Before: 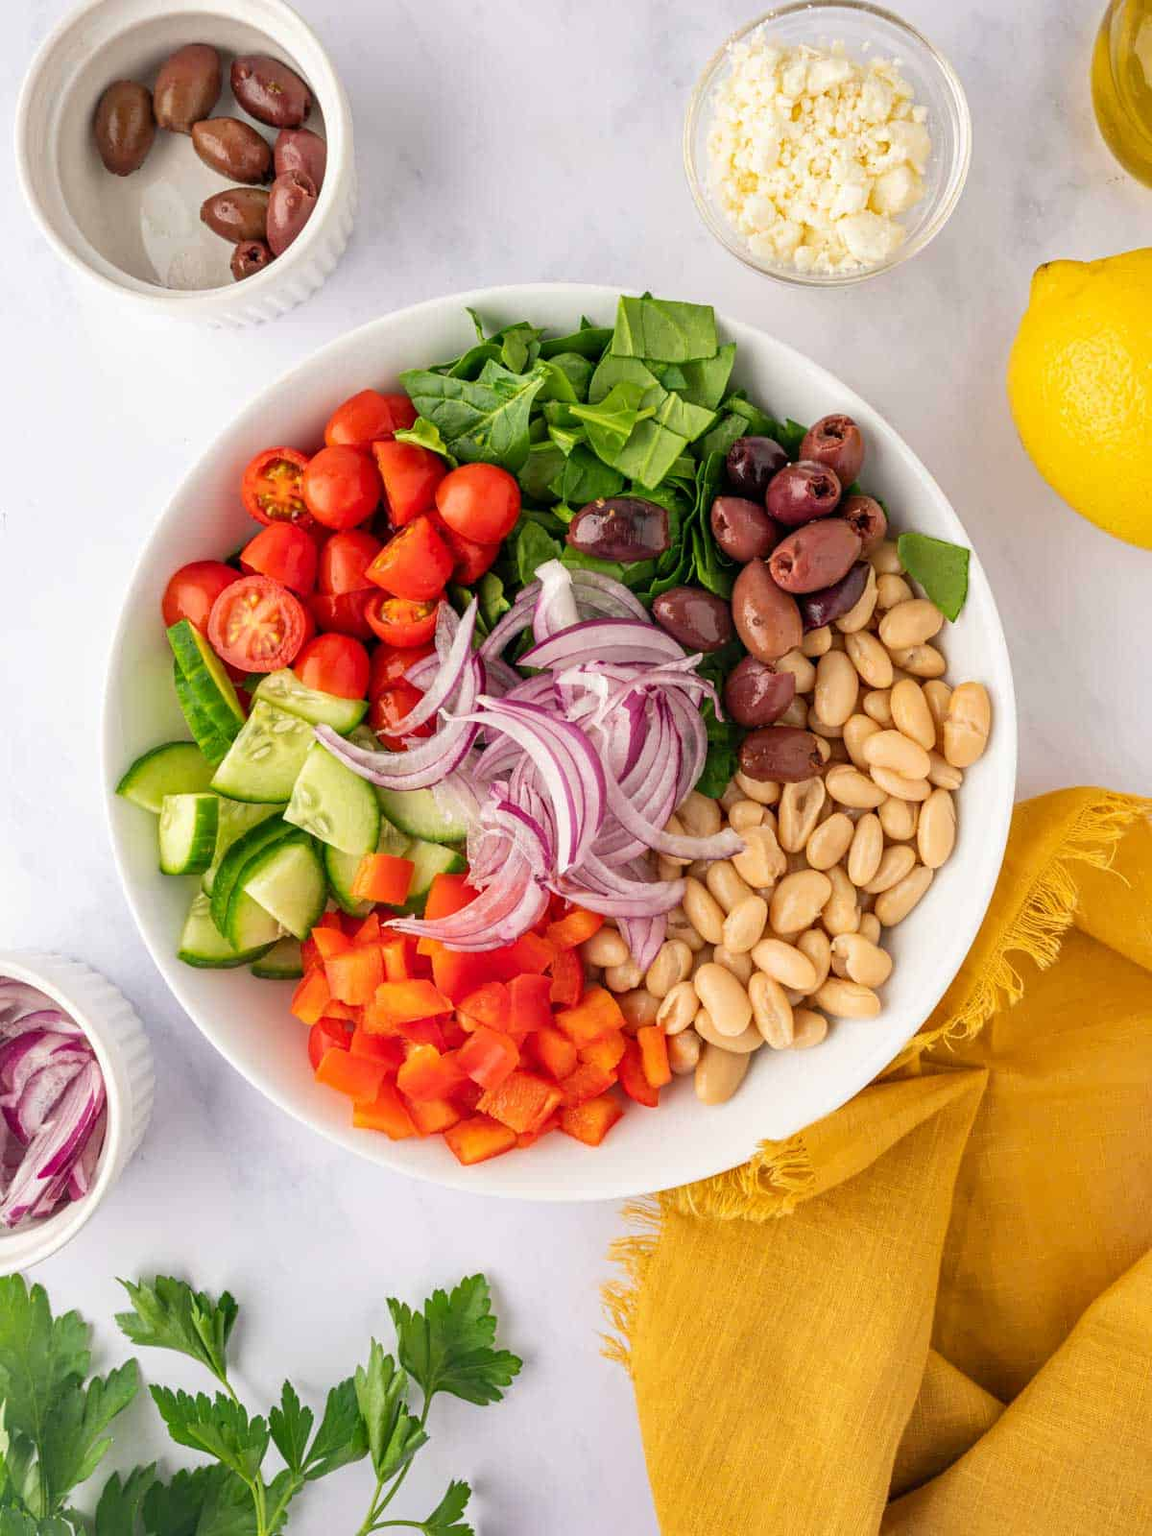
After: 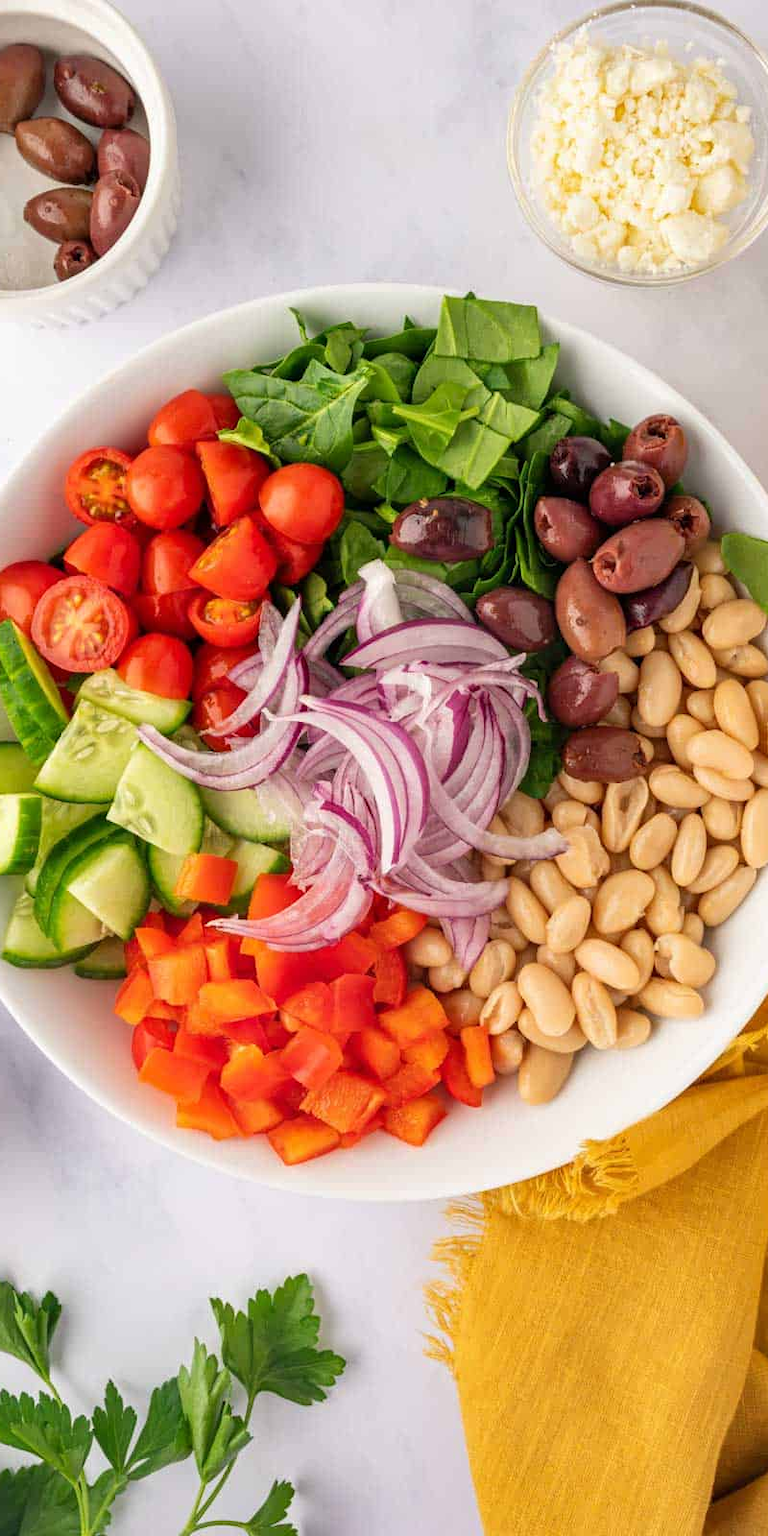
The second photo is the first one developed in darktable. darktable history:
crop: left 15.394%, right 17.784%
